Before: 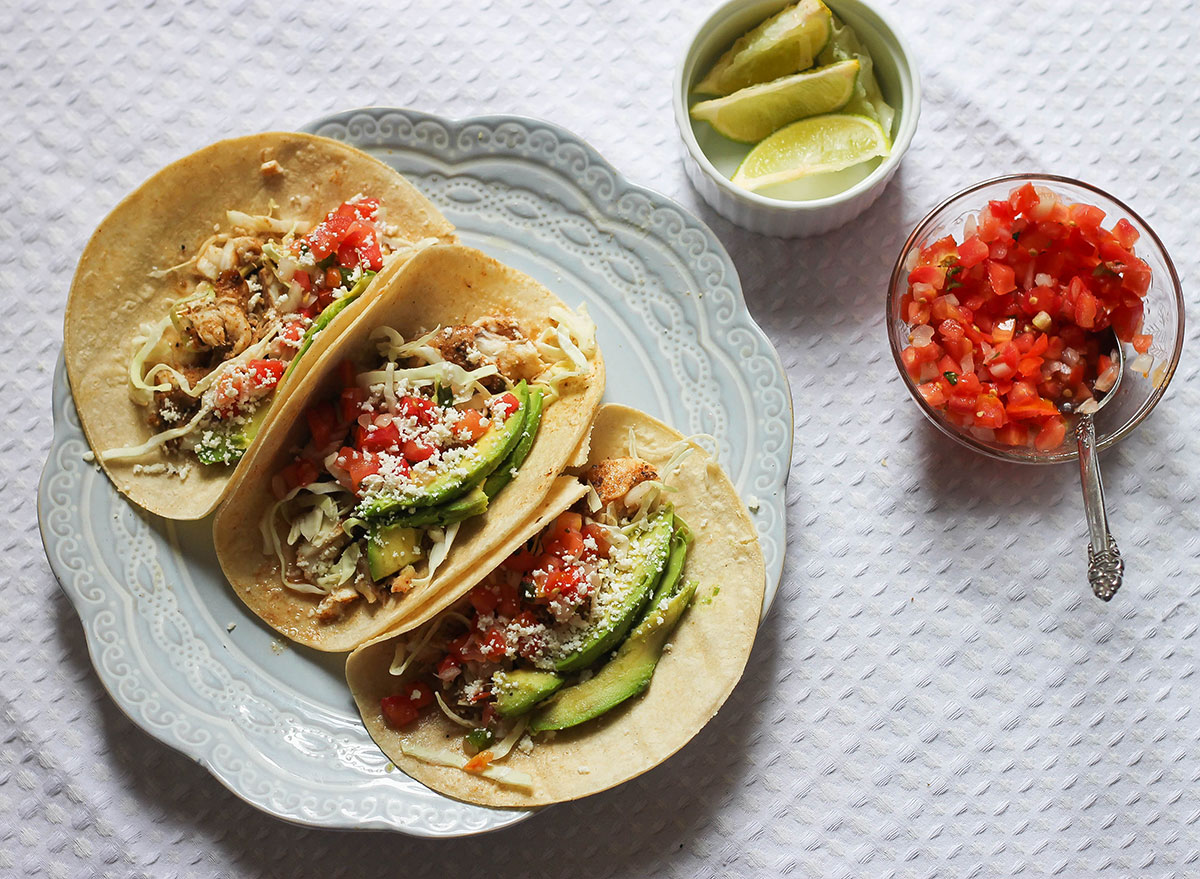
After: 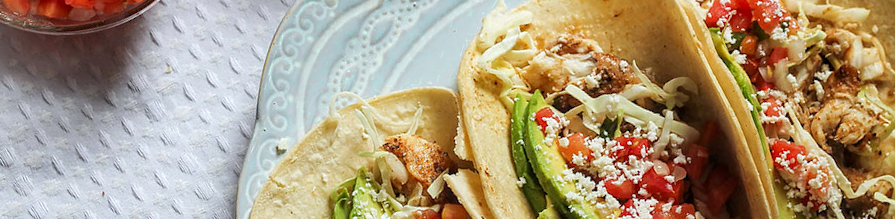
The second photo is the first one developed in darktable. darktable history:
color zones: curves: ch0 [(0.25, 0.5) (0.423, 0.5) (0.443, 0.5) (0.521, 0.756) (0.568, 0.5) (0.576, 0.5) (0.75, 0.5)]; ch1 [(0.25, 0.5) (0.423, 0.5) (0.443, 0.5) (0.539, 0.873) (0.624, 0.565) (0.631, 0.5) (0.75, 0.5)]
crop and rotate: angle 16.12°, top 30.835%, bottom 35.653%
white balance: red 0.982, blue 1.018
local contrast: on, module defaults
